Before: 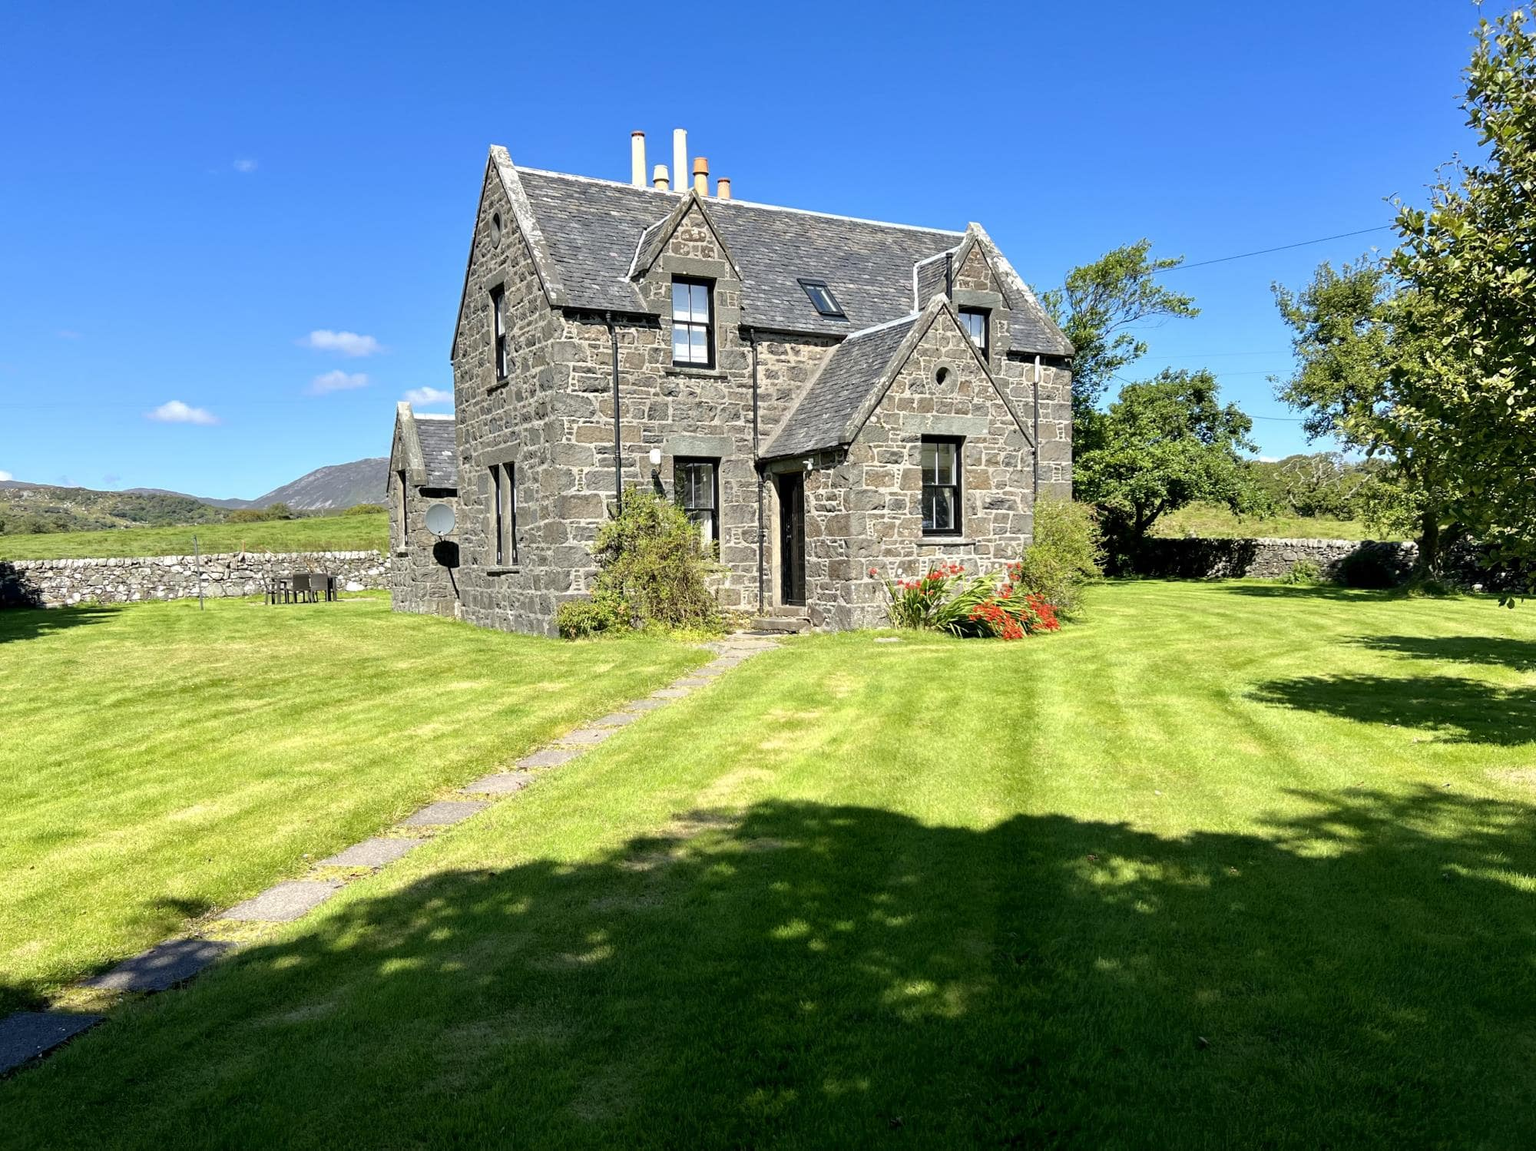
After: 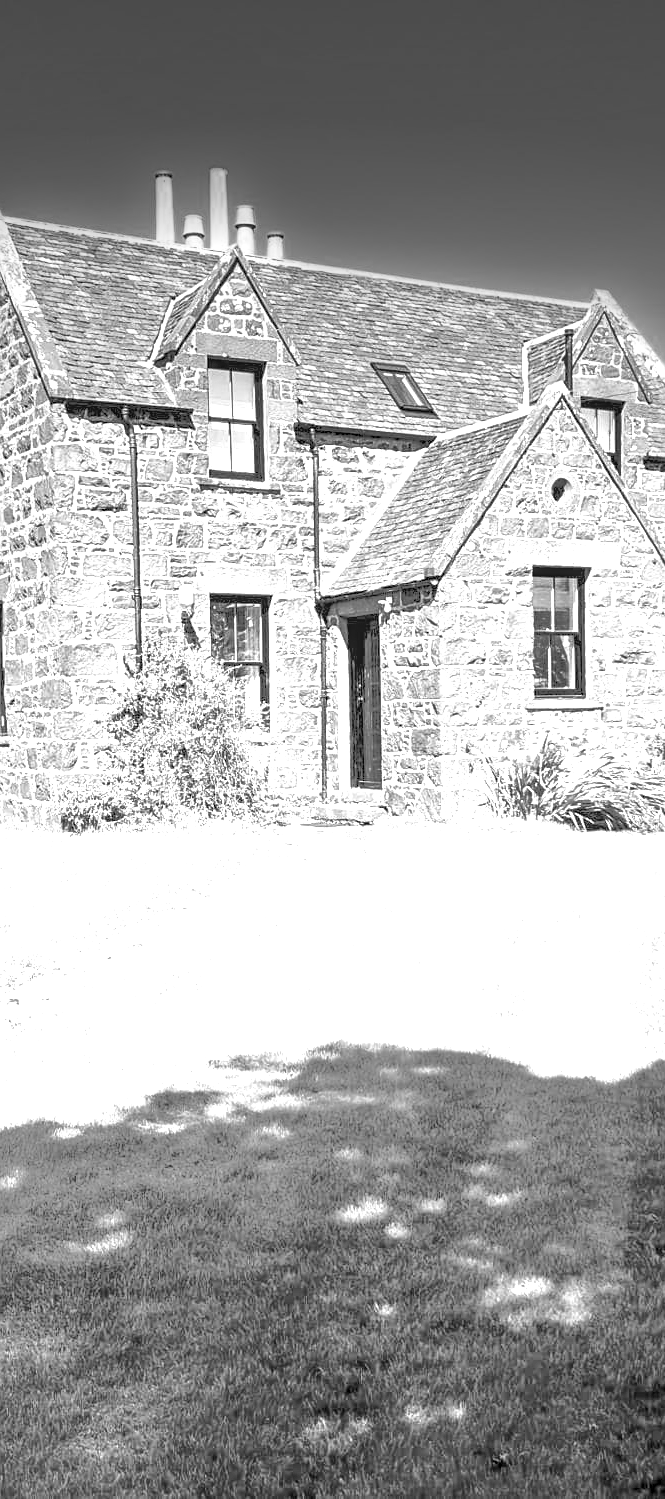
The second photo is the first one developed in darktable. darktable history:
exposure: black level correction 0, exposure 1.675 EV, compensate exposure bias true, compensate highlight preservation false
crop: left 33.36%, right 33.36%
sharpen: amount 0.2
monochrome: a -6.99, b 35.61, size 1.4
vignetting: fall-off start 97.52%, fall-off radius 100%, brightness -0.574, saturation 0, center (-0.027, 0.404), width/height ratio 1.368, unbound false
local contrast: on, module defaults
white balance: red 0.98, blue 1.61
tone equalizer: -7 EV 0.15 EV, -6 EV 0.6 EV, -5 EV 1.15 EV, -4 EV 1.33 EV, -3 EV 1.15 EV, -2 EV 0.6 EV, -1 EV 0.15 EV, mask exposure compensation -0.5 EV
